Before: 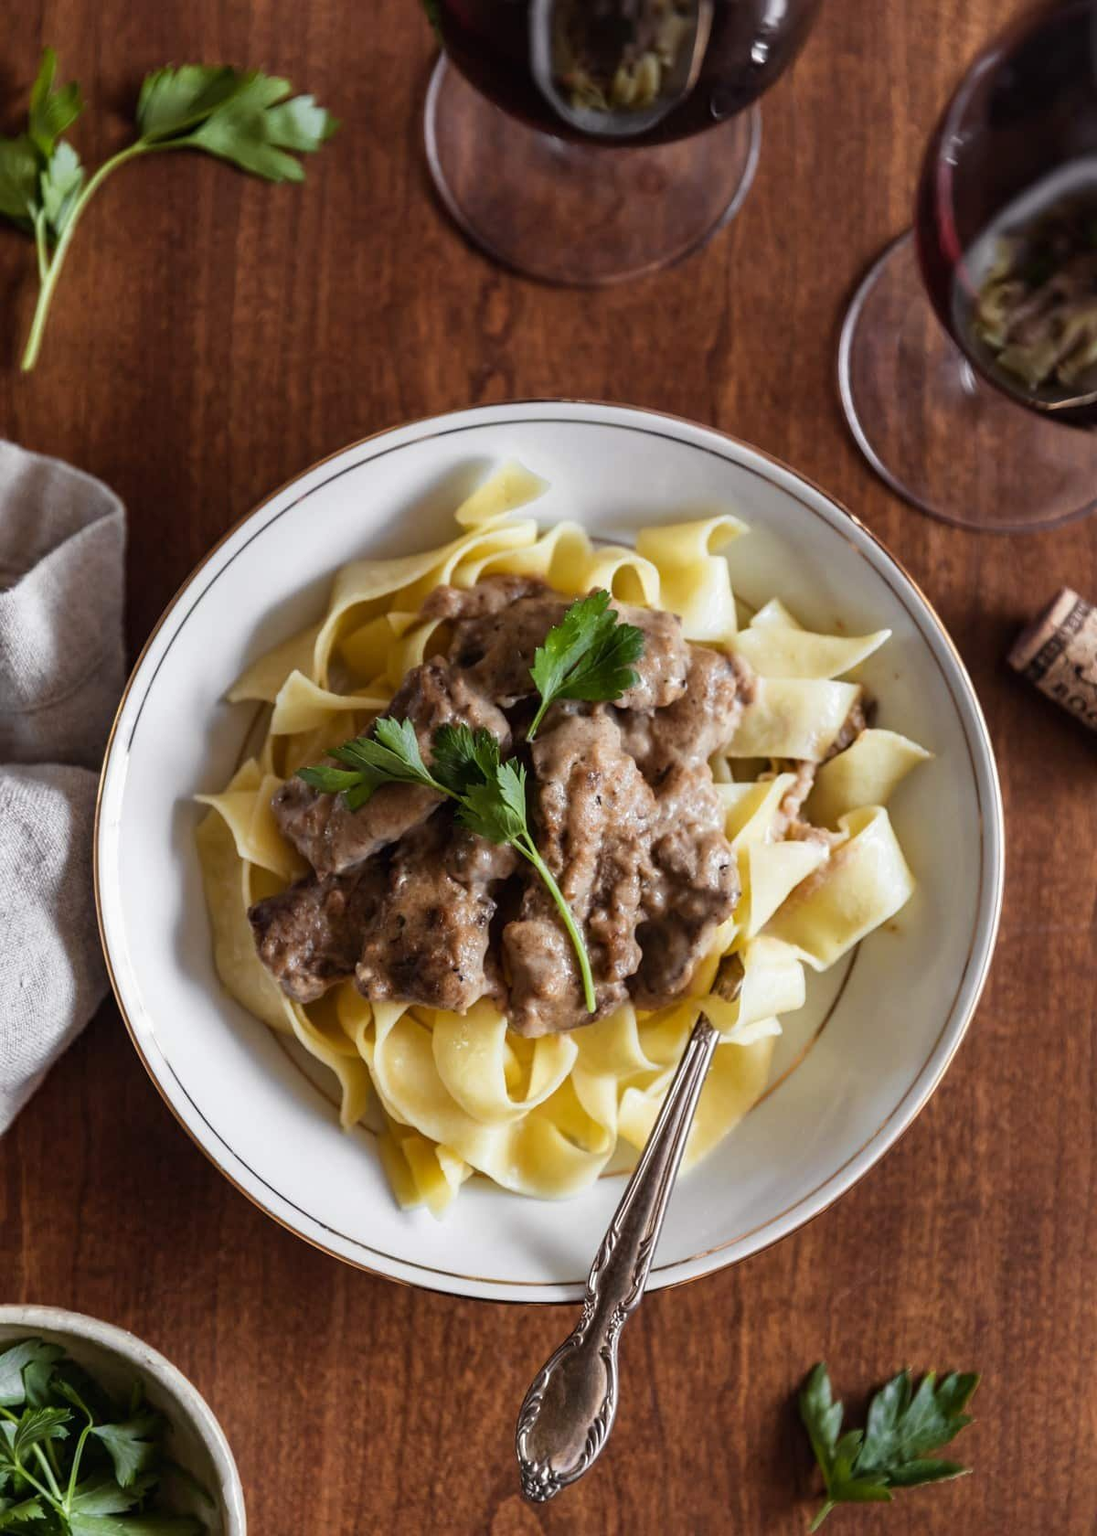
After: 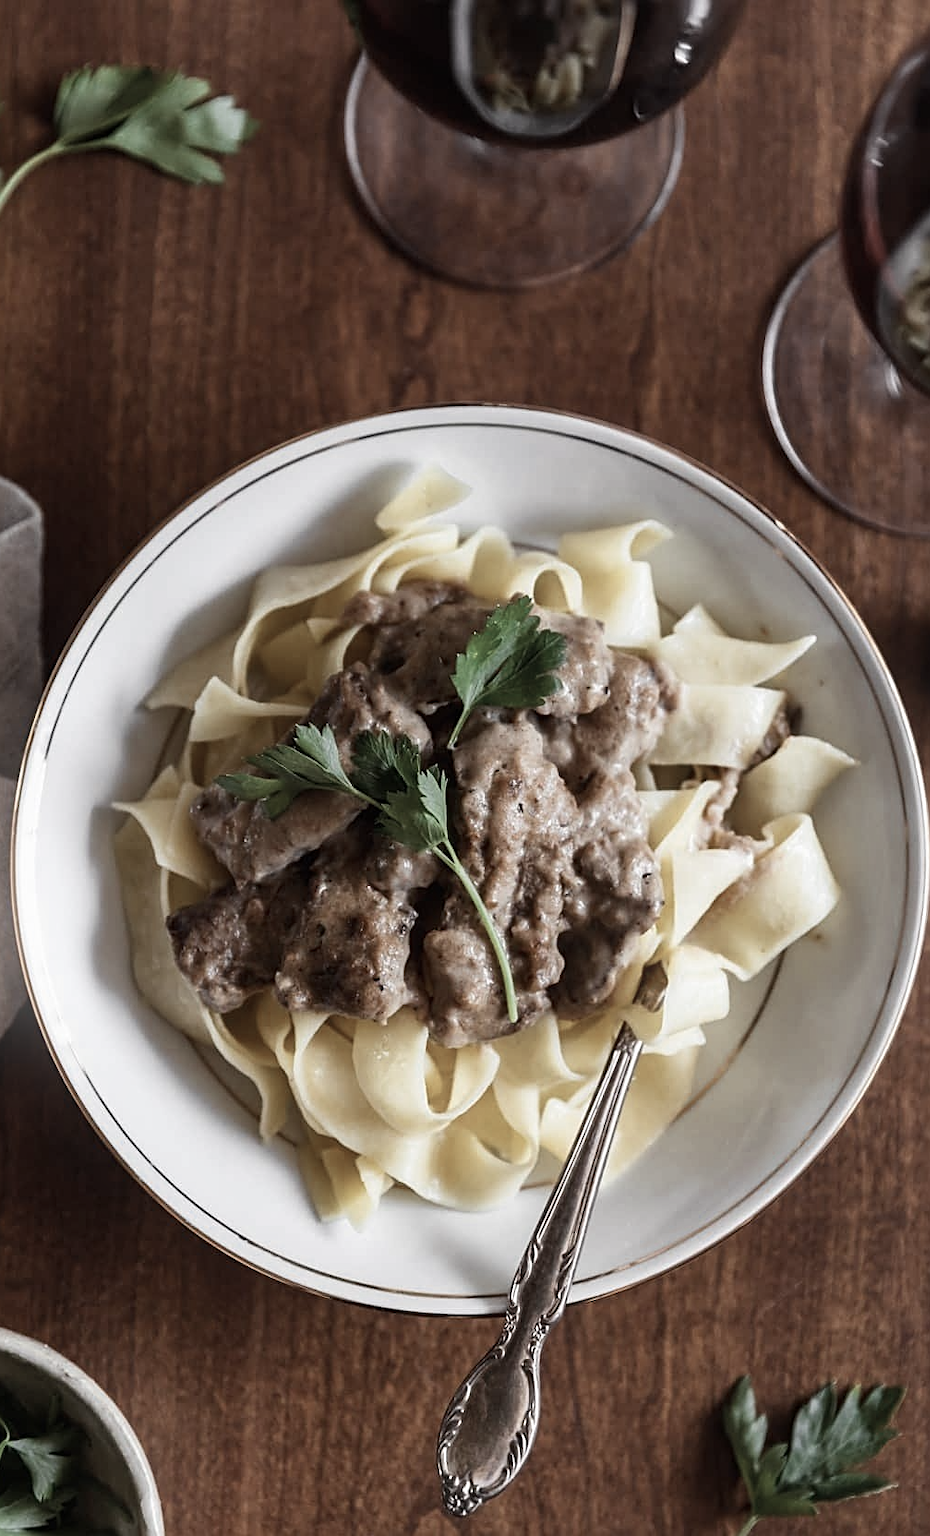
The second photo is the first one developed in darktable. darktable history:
crop: left 7.598%, right 7.873%
sharpen: on, module defaults
contrast brightness saturation: contrast 0.1, saturation -0.36
shadows and highlights: shadows 20.91, highlights -35.45, soften with gaussian
bloom: size 9%, threshold 100%, strength 7%
color zones: curves: ch0 [(0, 0.5) (0.125, 0.4) (0.25, 0.5) (0.375, 0.4) (0.5, 0.4) (0.625, 0.35) (0.75, 0.35) (0.875, 0.5)]; ch1 [(0, 0.35) (0.125, 0.45) (0.25, 0.35) (0.375, 0.35) (0.5, 0.35) (0.625, 0.35) (0.75, 0.45) (0.875, 0.35)]; ch2 [(0, 0.6) (0.125, 0.5) (0.25, 0.5) (0.375, 0.6) (0.5, 0.6) (0.625, 0.5) (0.75, 0.5) (0.875, 0.5)]
